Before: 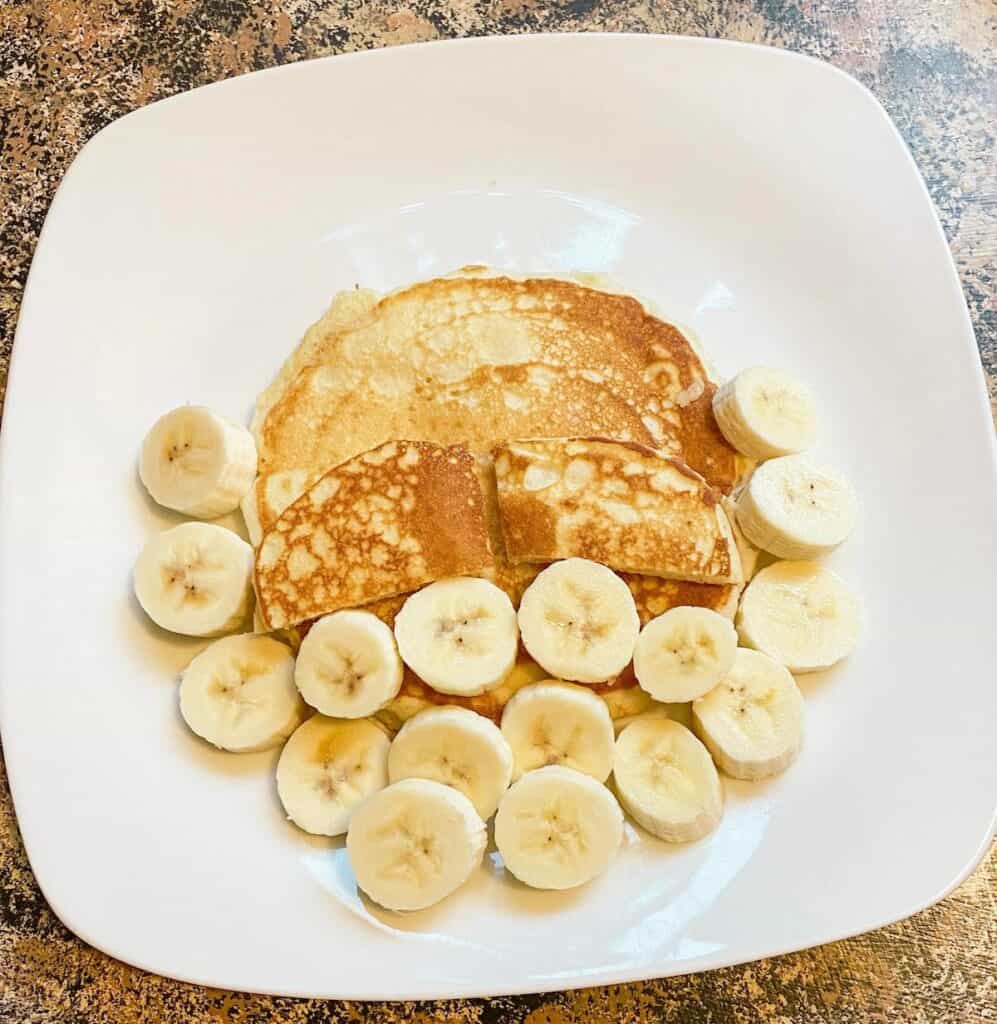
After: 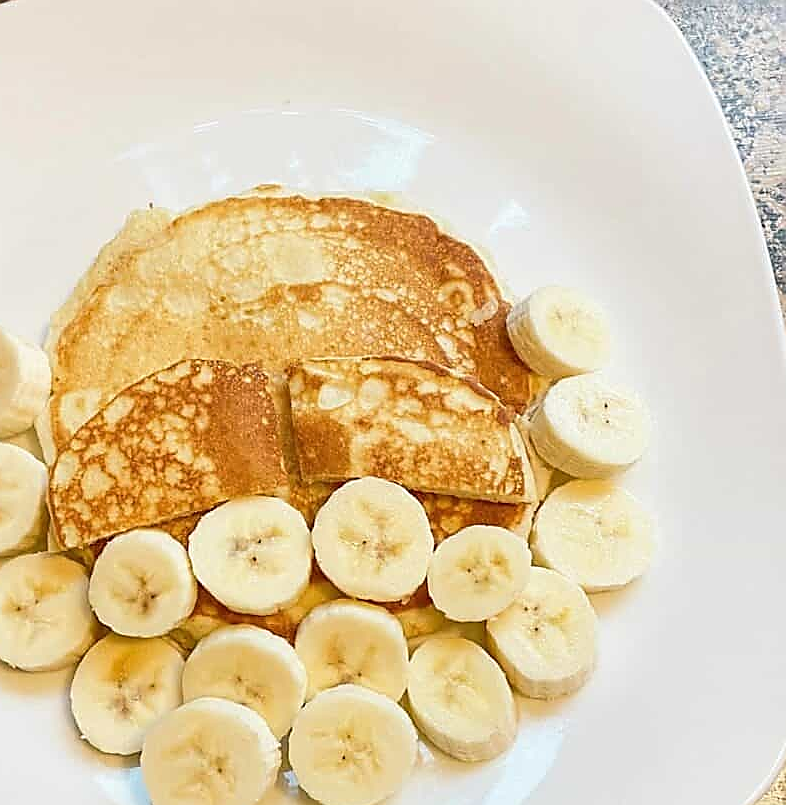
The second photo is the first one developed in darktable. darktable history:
crop and rotate: left 20.74%, top 7.912%, right 0.375%, bottom 13.378%
sharpen: radius 1.4, amount 1.25, threshold 0.7
